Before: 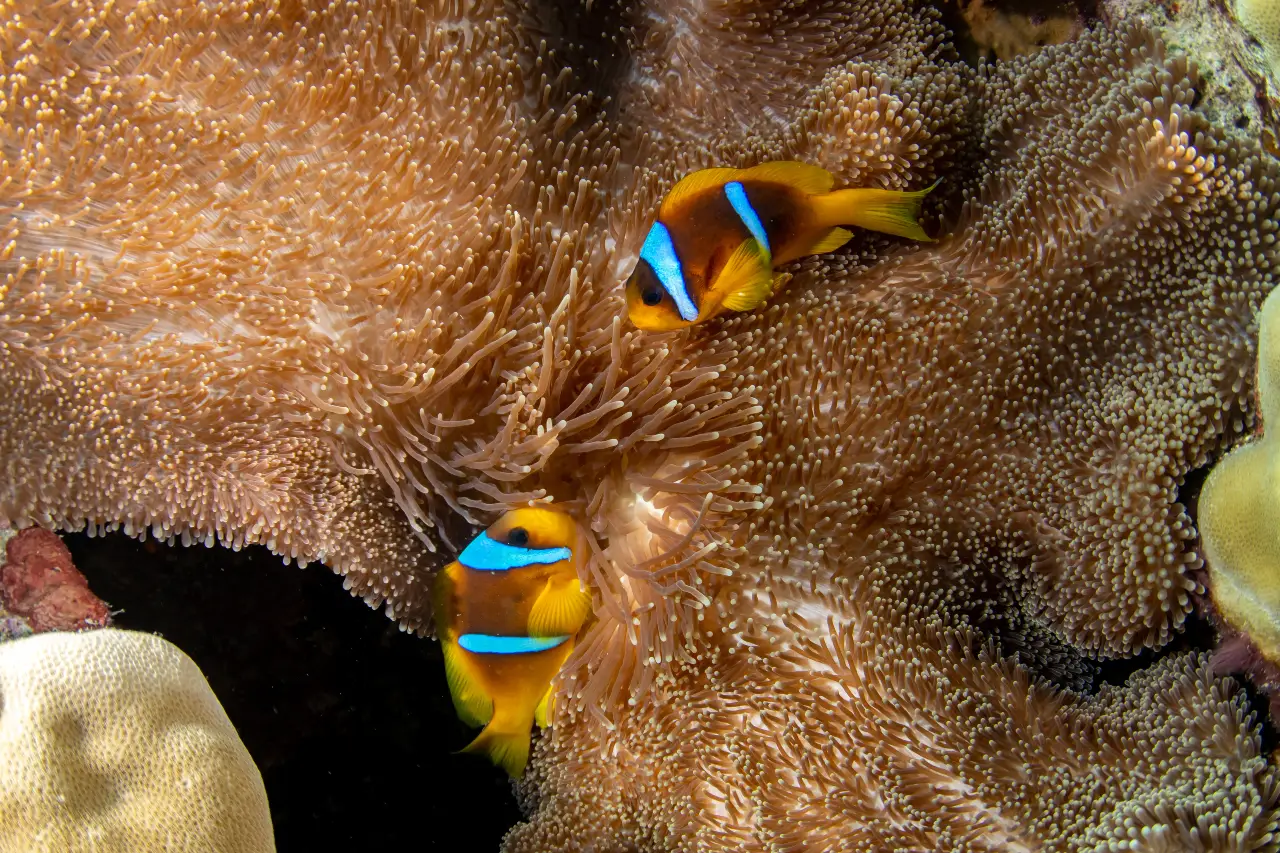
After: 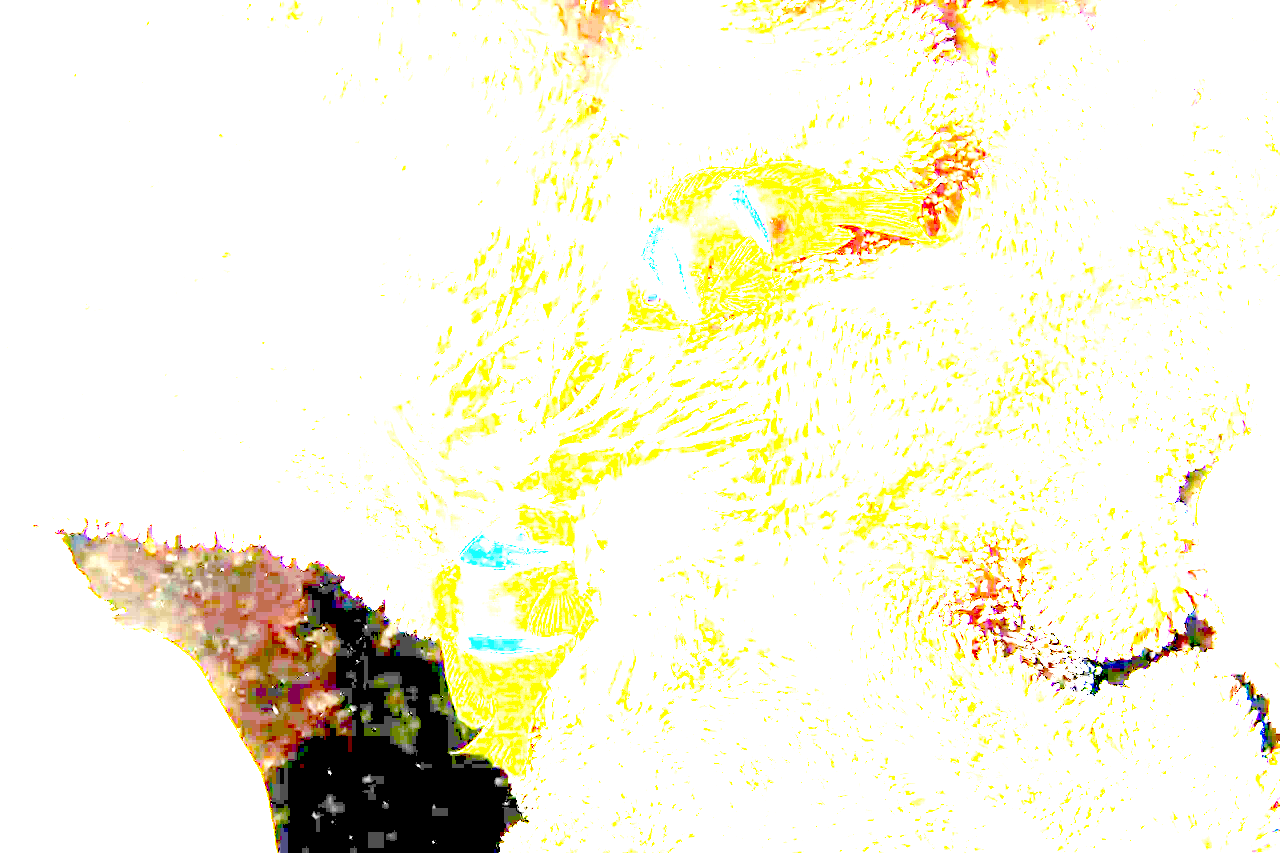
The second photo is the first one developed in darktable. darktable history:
exposure: exposure 7.995 EV, compensate highlight preservation false
